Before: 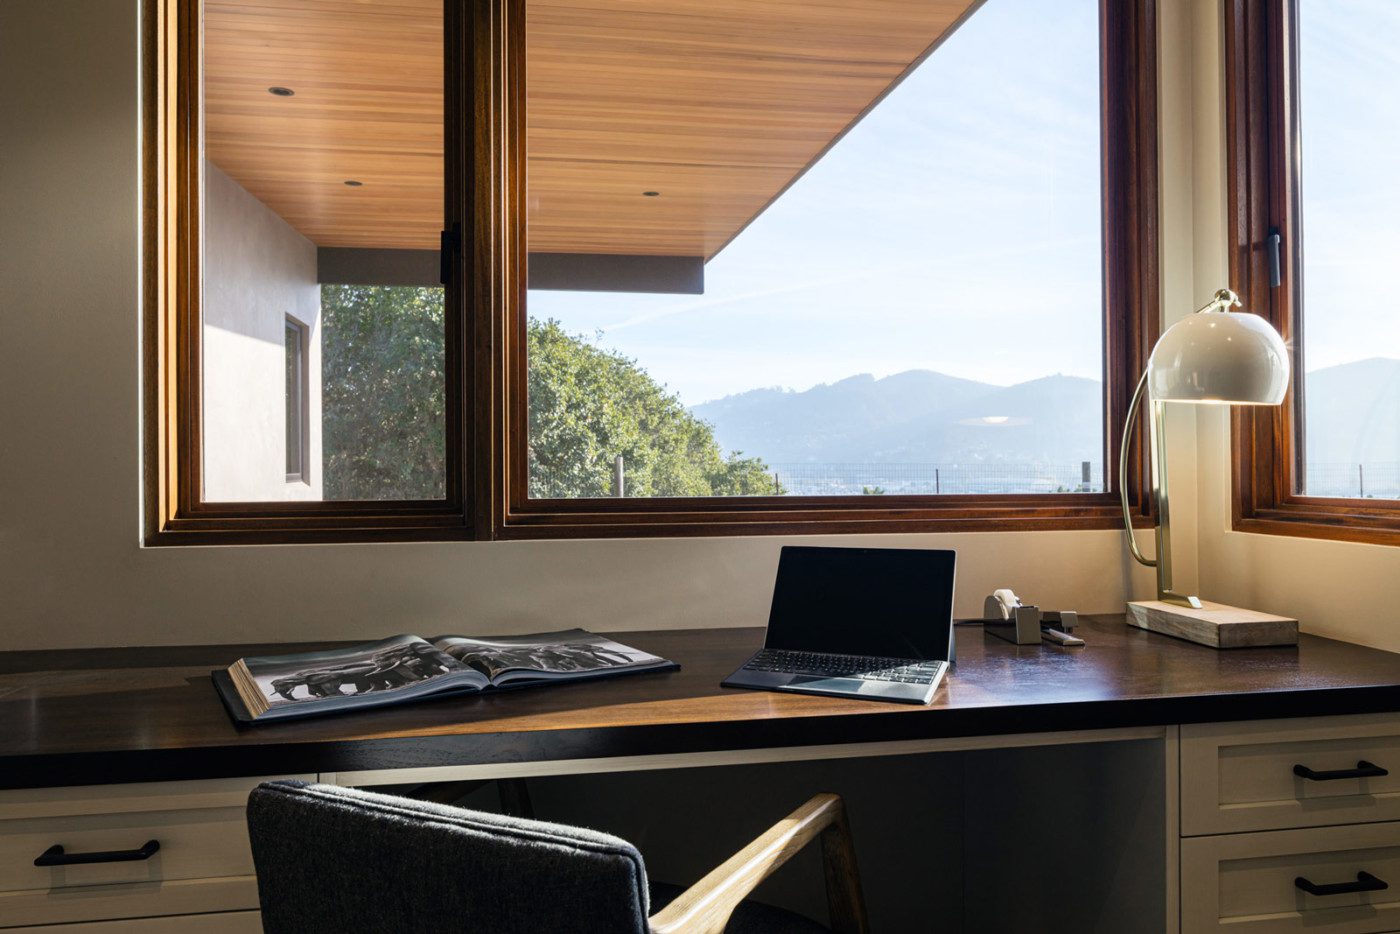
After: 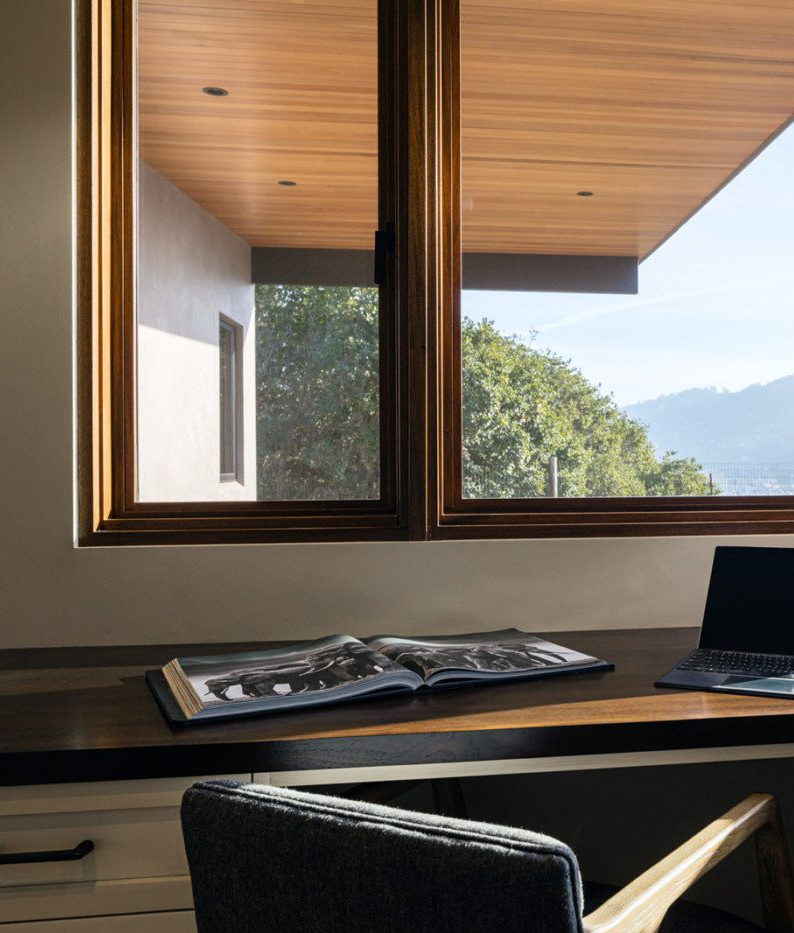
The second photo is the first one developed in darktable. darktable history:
crop: left 4.719%, right 38.522%
